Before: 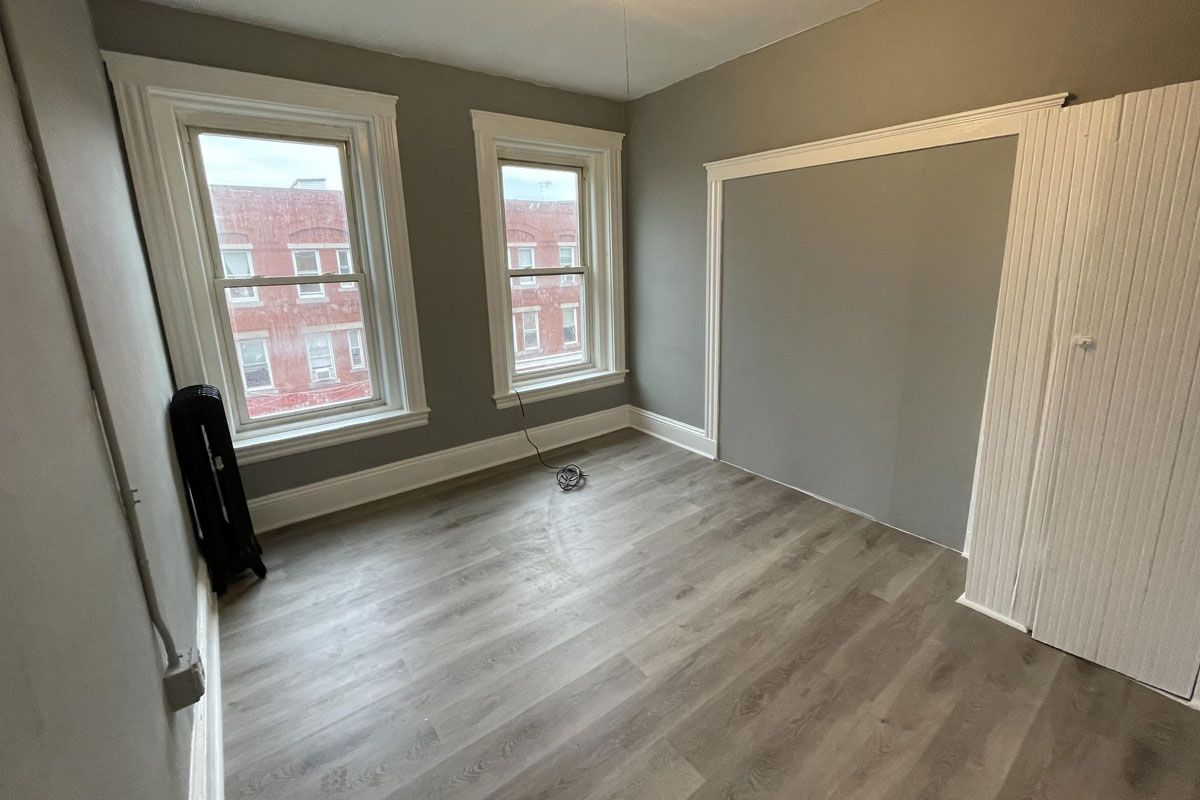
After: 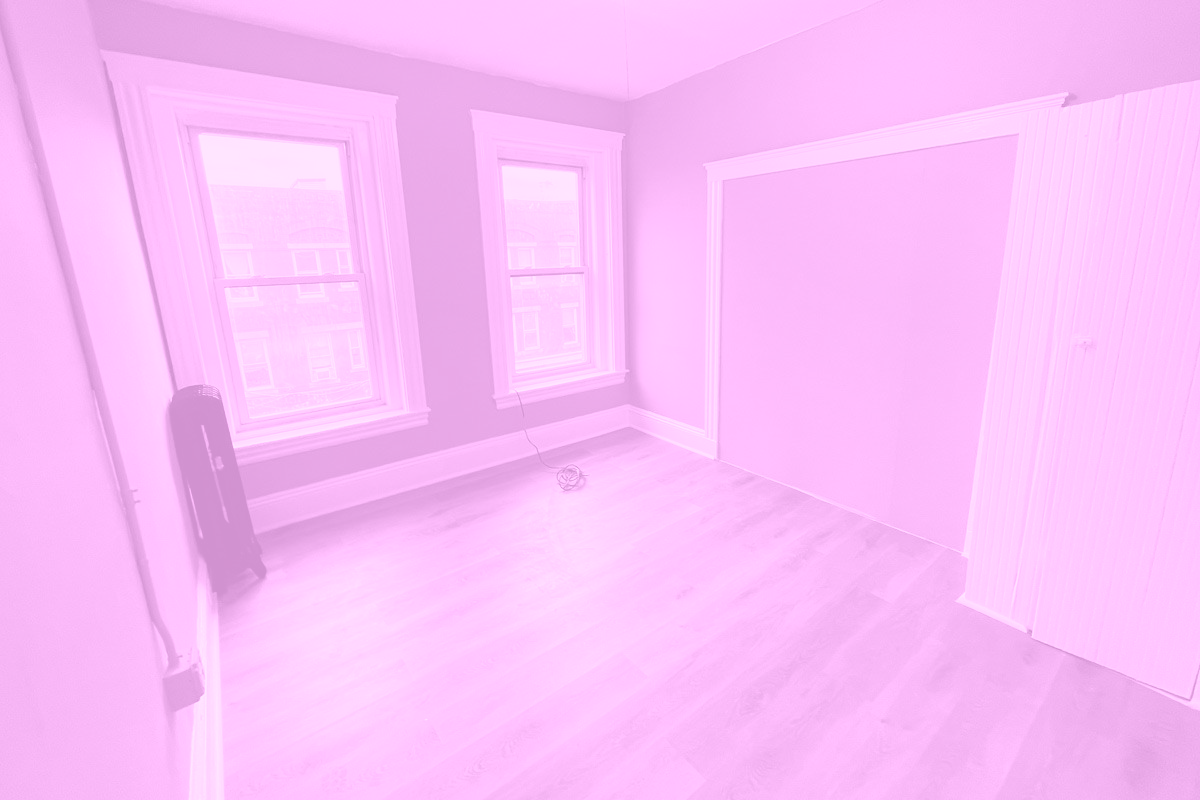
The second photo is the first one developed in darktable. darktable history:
color zones: curves: ch1 [(0.29, 0.492) (0.373, 0.185) (0.509, 0.481)]; ch2 [(0.25, 0.462) (0.749, 0.457)], mix 40.67%
colorize: hue 331.2°, saturation 75%, source mix 30.28%, lightness 70.52%, version 1
